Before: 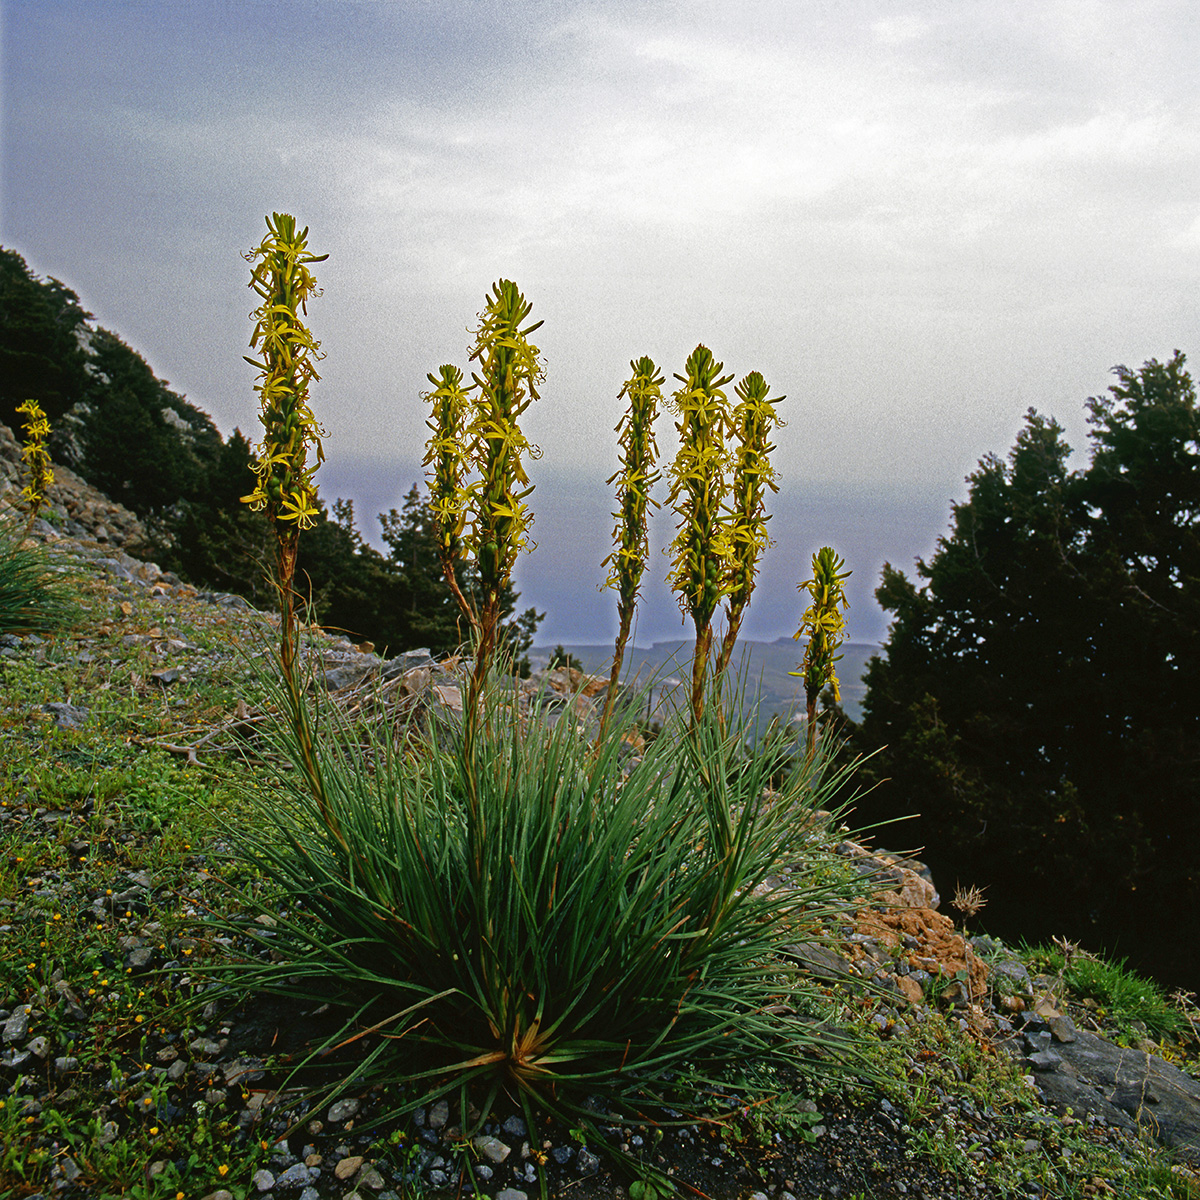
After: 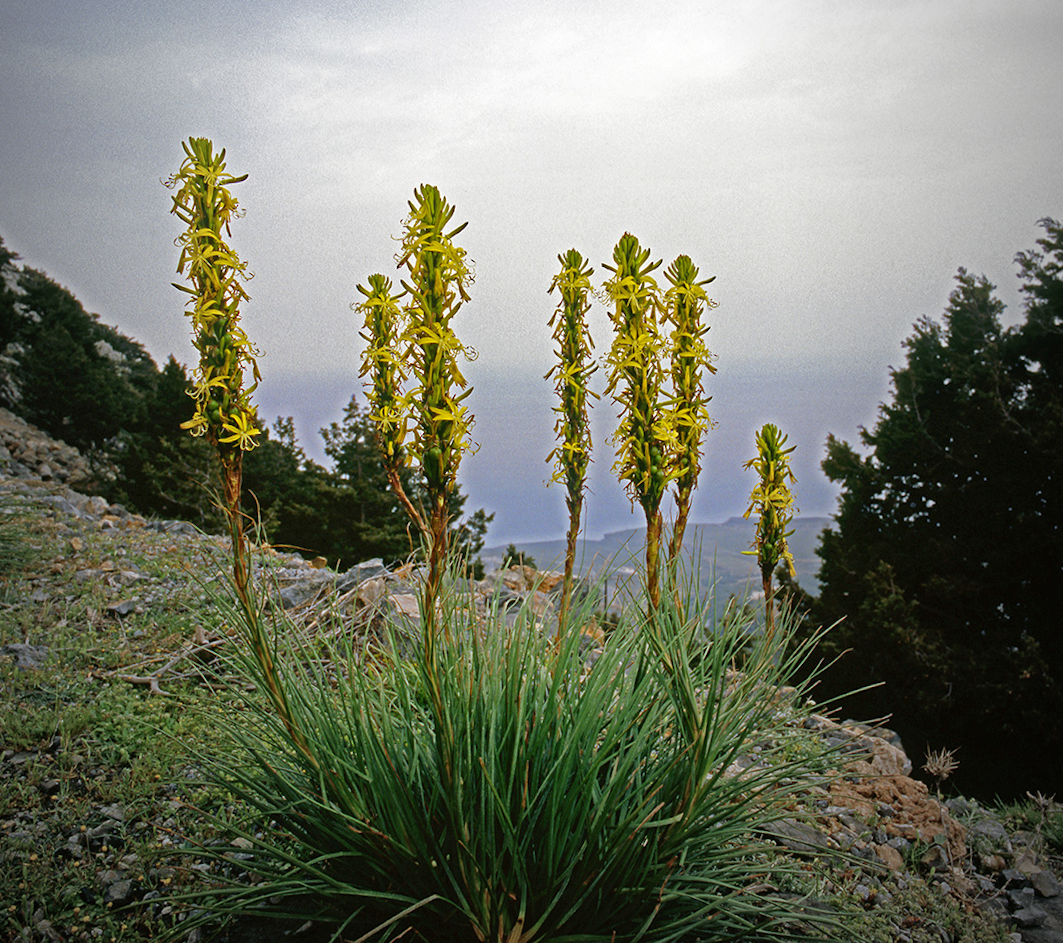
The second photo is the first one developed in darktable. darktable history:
vignetting: fall-off start 72.14%, fall-off radius 108.07%, brightness -0.713, saturation -0.488, center (-0.054, -0.359), width/height ratio 0.729
crop: left 7.856%, top 11.836%, right 10.12%, bottom 15.387%
rotate and perspective: rotation -4.86°, automatic cropping off
